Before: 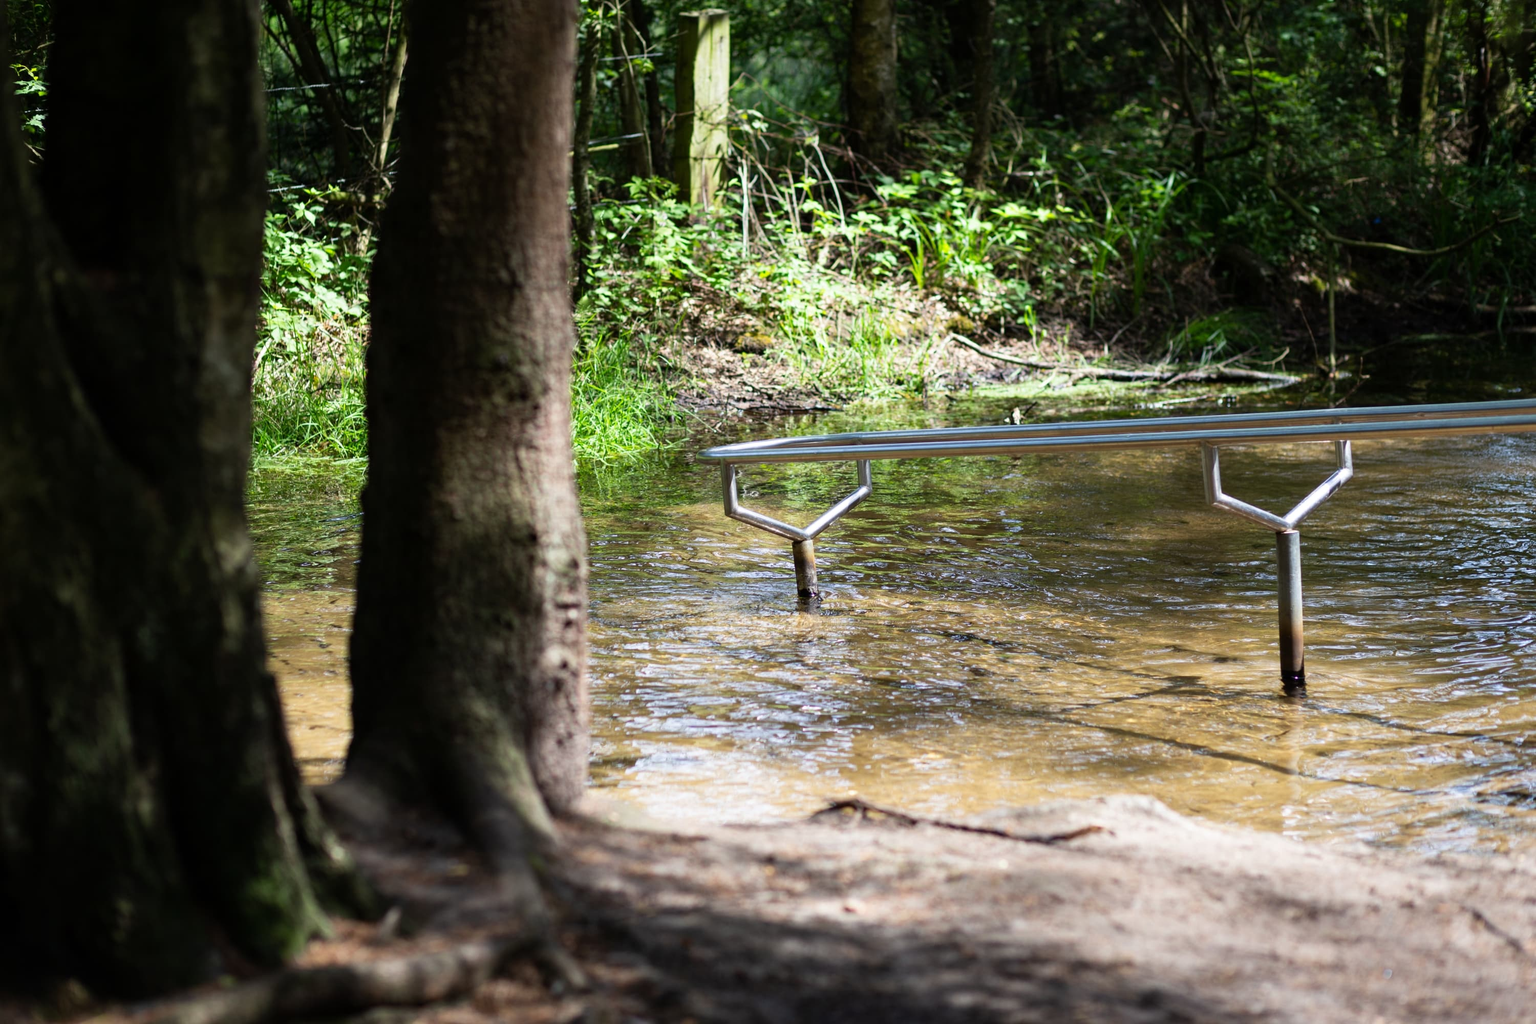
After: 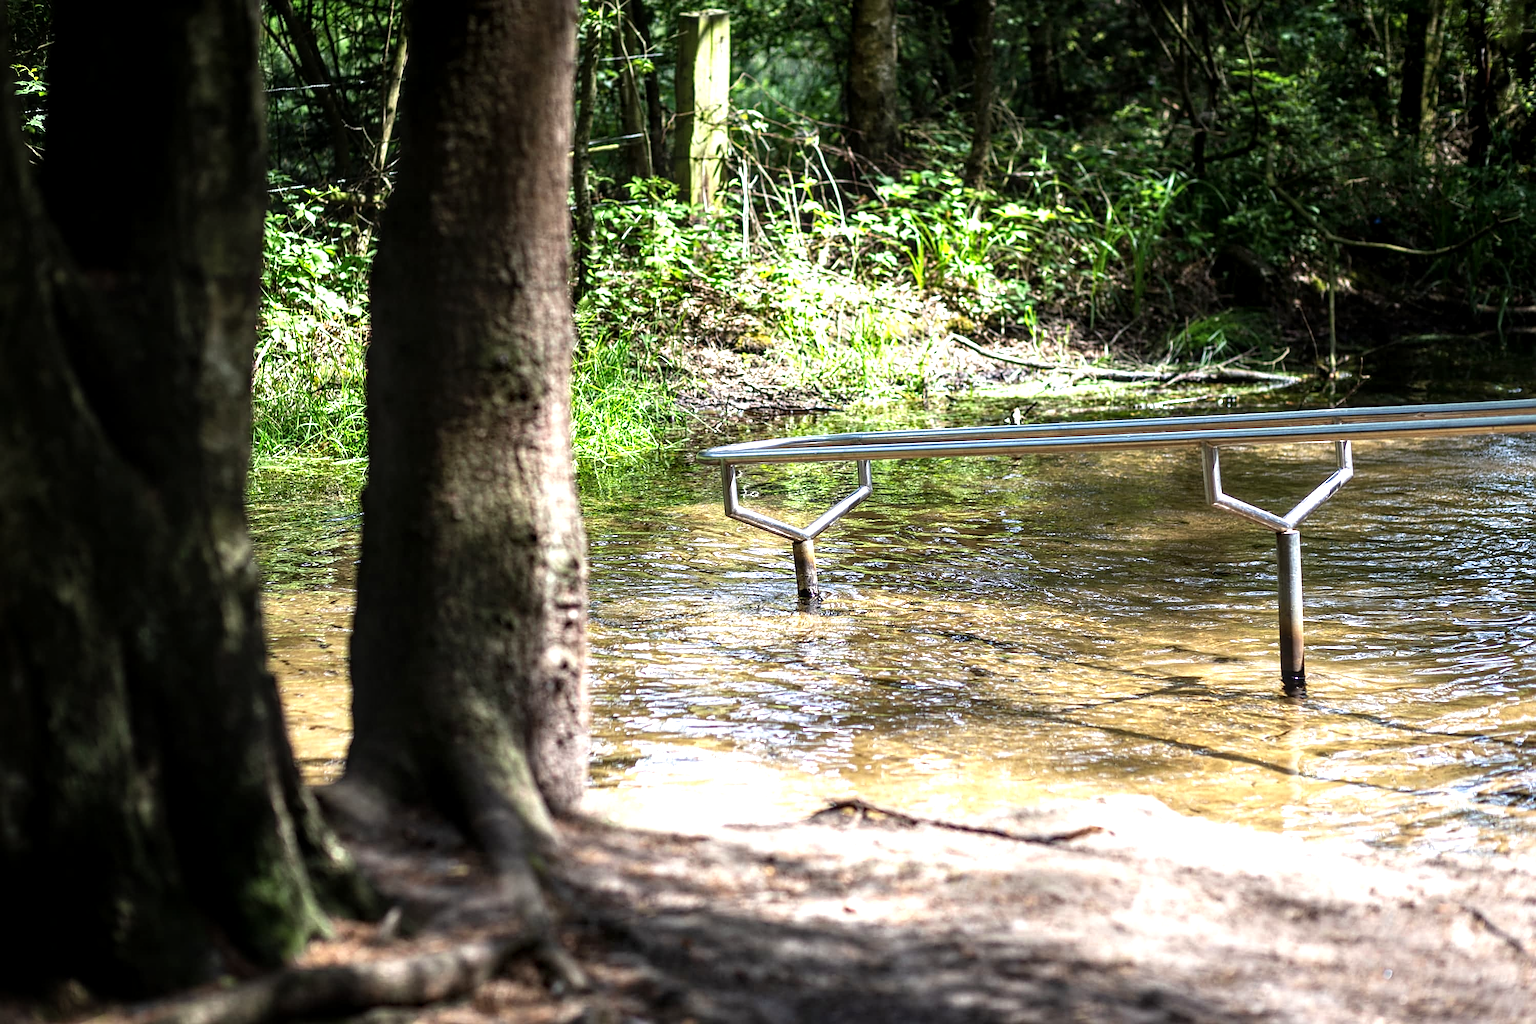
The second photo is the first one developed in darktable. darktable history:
sharpen: on, module defaults
tone equalizer: -8 EV -0.722 EV, -7 EV -0.717 EV, -6 EV -0.594 EV, -5 EV -0.37 EV, -3 EV 0.402 EV, -2 EV 0.6 EV, -1 EV 0.678 EV, +0 EV 0.728 EV, smoothing diameter 24.97%, edges refinement/feathering 14.25, preserve details guided filter
local contrast: highlights 62%, detail 143%, midtone range 0.431
